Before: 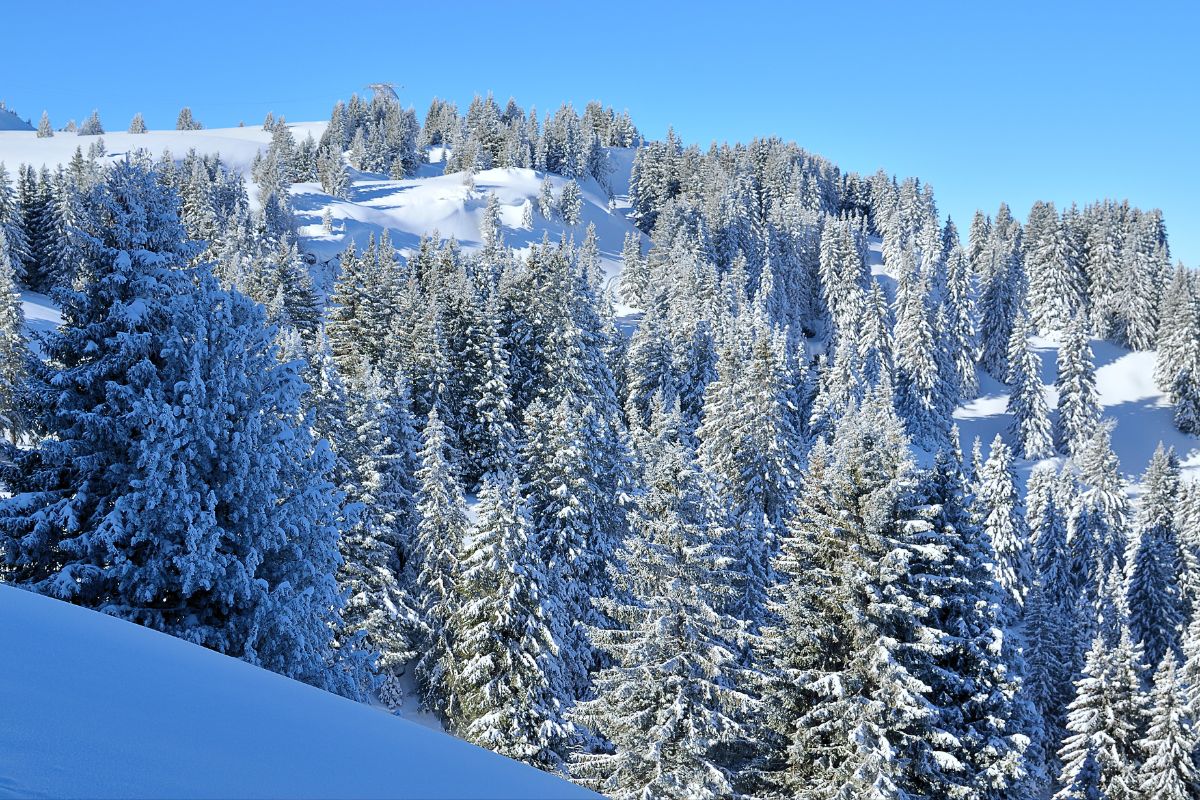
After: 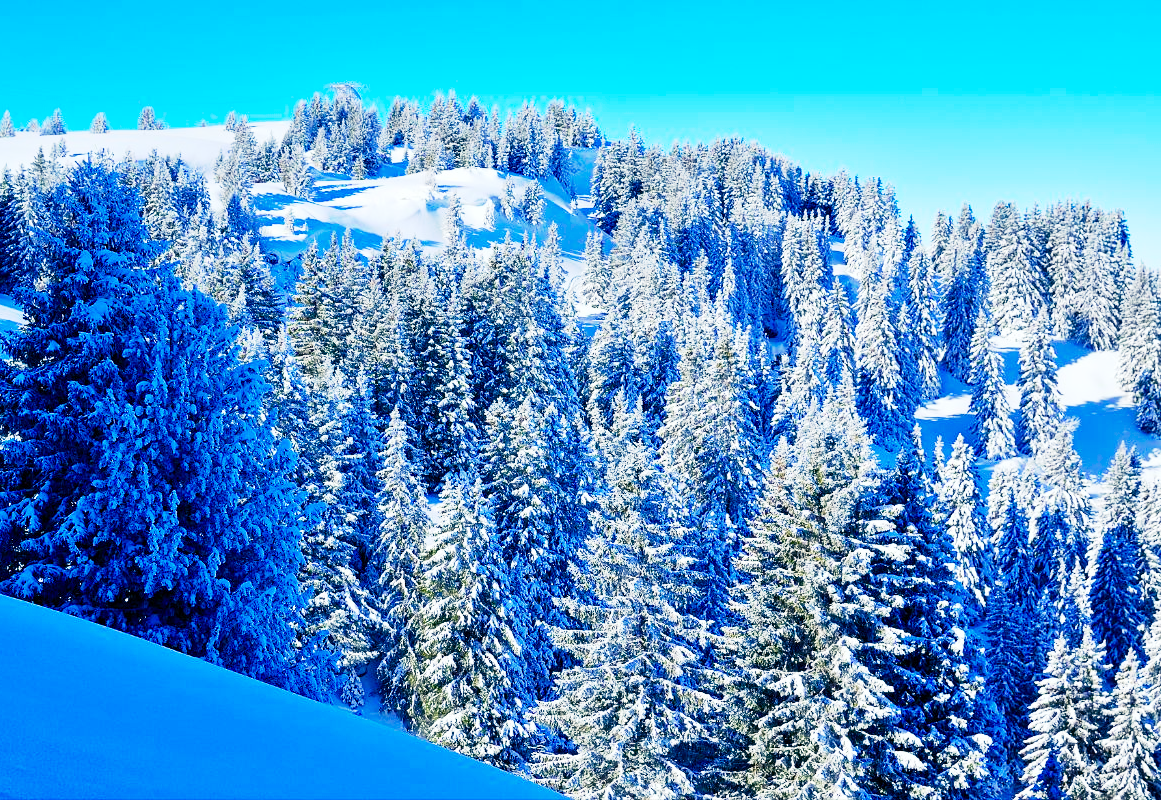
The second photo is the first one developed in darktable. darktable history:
base curve: curves: ch0 [(0, 0) (0.088, 0.125) (0.176, 0.251) (0.354, 0.501) (0.613, 0.749) (1, 0.877)], preserve colors none
crop and rotate: left 3.223%
exposure: exposure 0.029 EV, compensate highlight preservation false
color balance rgb: shadows lift › luminance -41.023%, shadows lift › chroma 14.09%, shadows lift › hue 261.01°, linear chroma grading › shadows 31.893%, linear chroma grading › global chroma -2.423%, linear chroma grading › mid-tones 3.61%, perceptual saturation grading › global saturation 41.931%, perceptual brilliance grading › highlights 15.624%, perceptual brilliance grading › shadows -13.684%, global vibrance 39.231%
